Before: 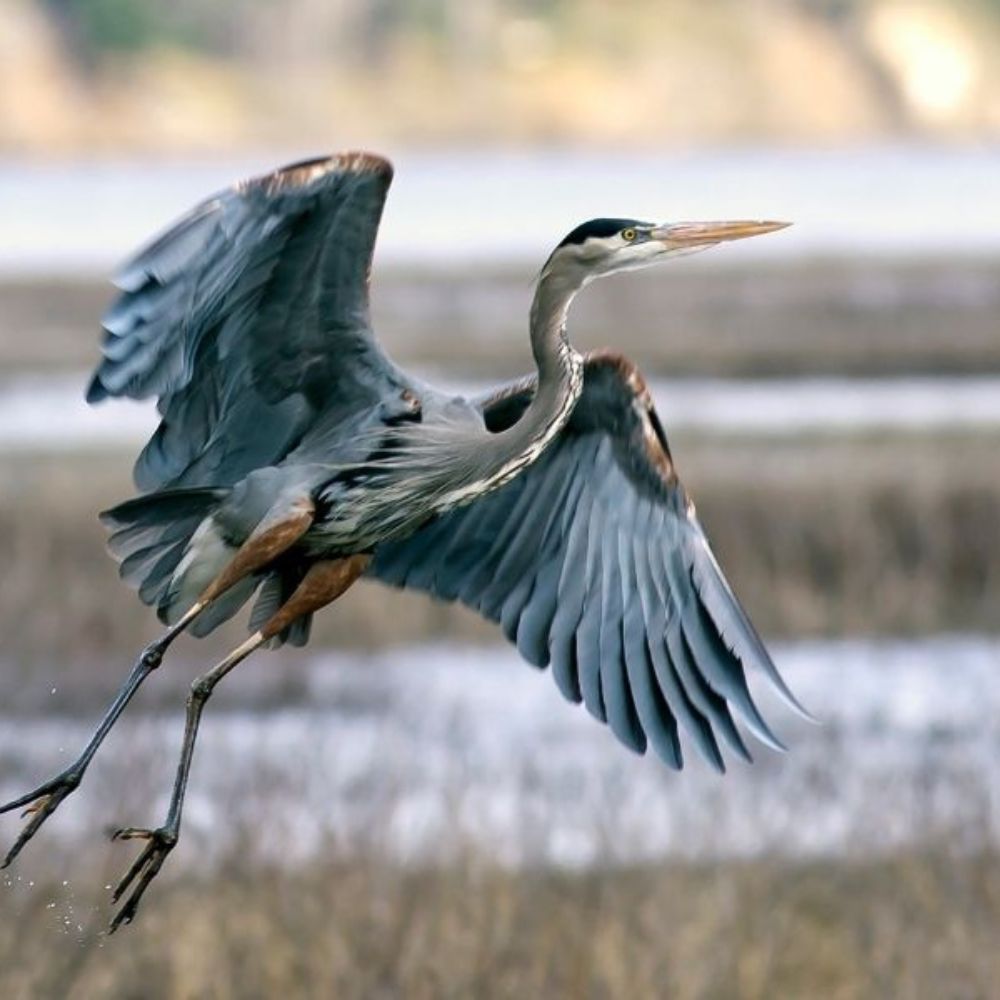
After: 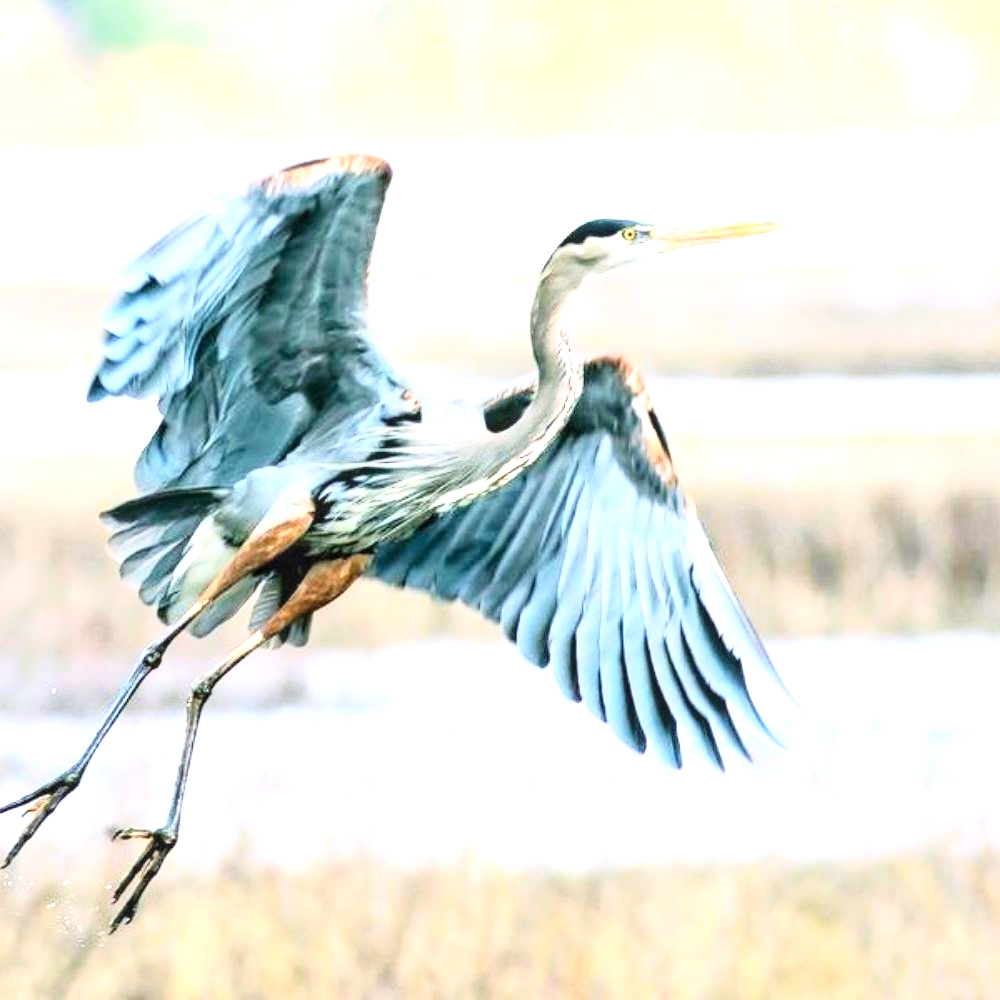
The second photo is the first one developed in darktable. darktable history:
local contrast: on, module defaults
exposure: black level correction 0, exposure 1.706 EV, compensate exposure bias true, compensate highlight preservation false
base curve: curves: ch0 [(0, 0) (0.028, 0.03) (0.121, 0.232) (0.46, 0.748) (0.859, 0.968) (1, 1)]
